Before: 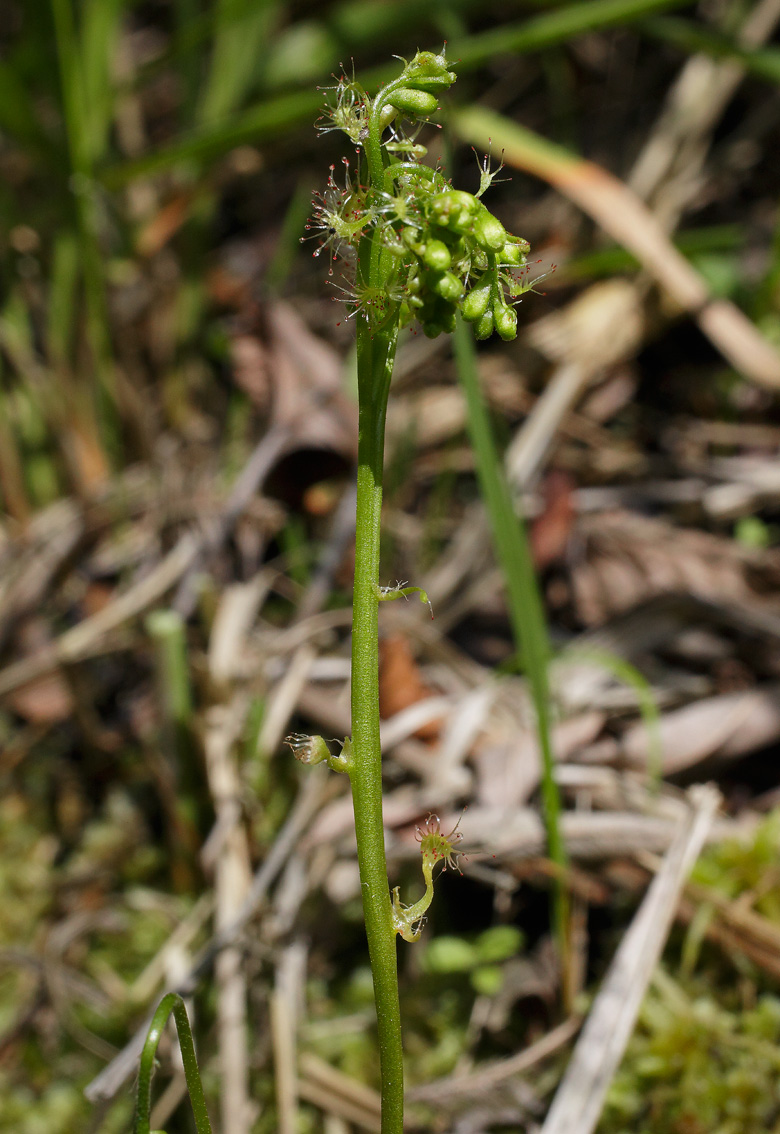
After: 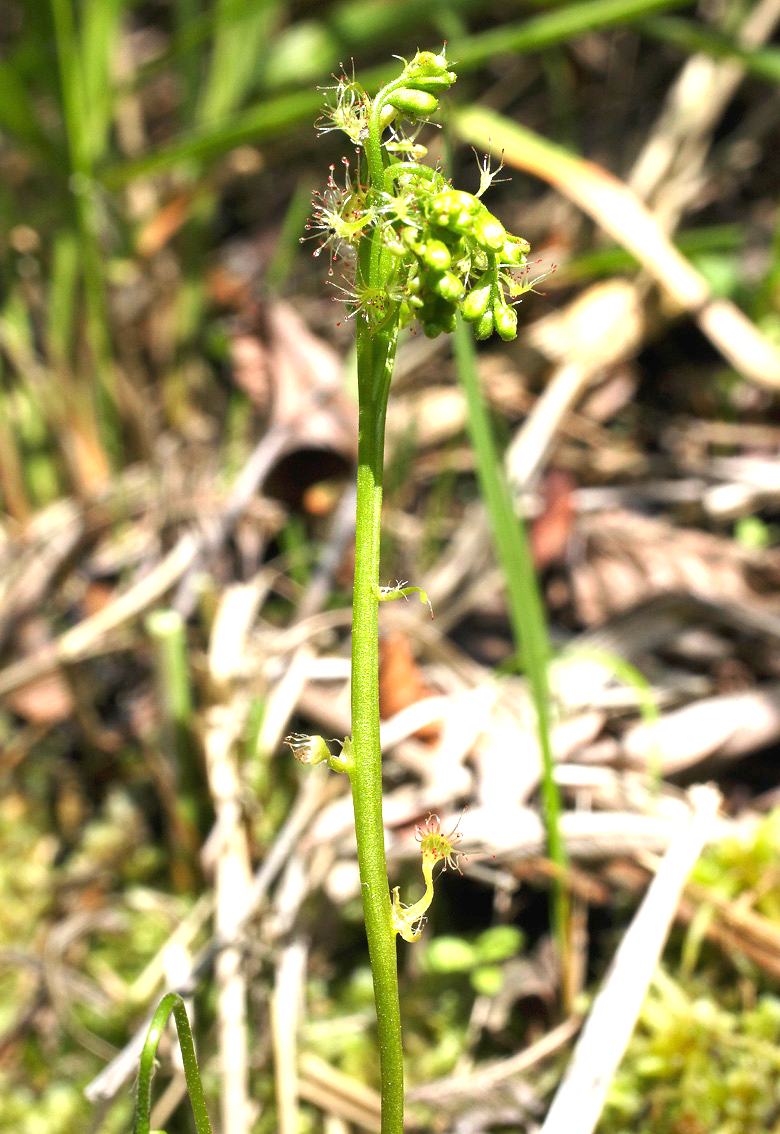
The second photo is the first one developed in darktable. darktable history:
exposure: black level correction 0, exposure 1.625 EV, compensate highlight preservation false
